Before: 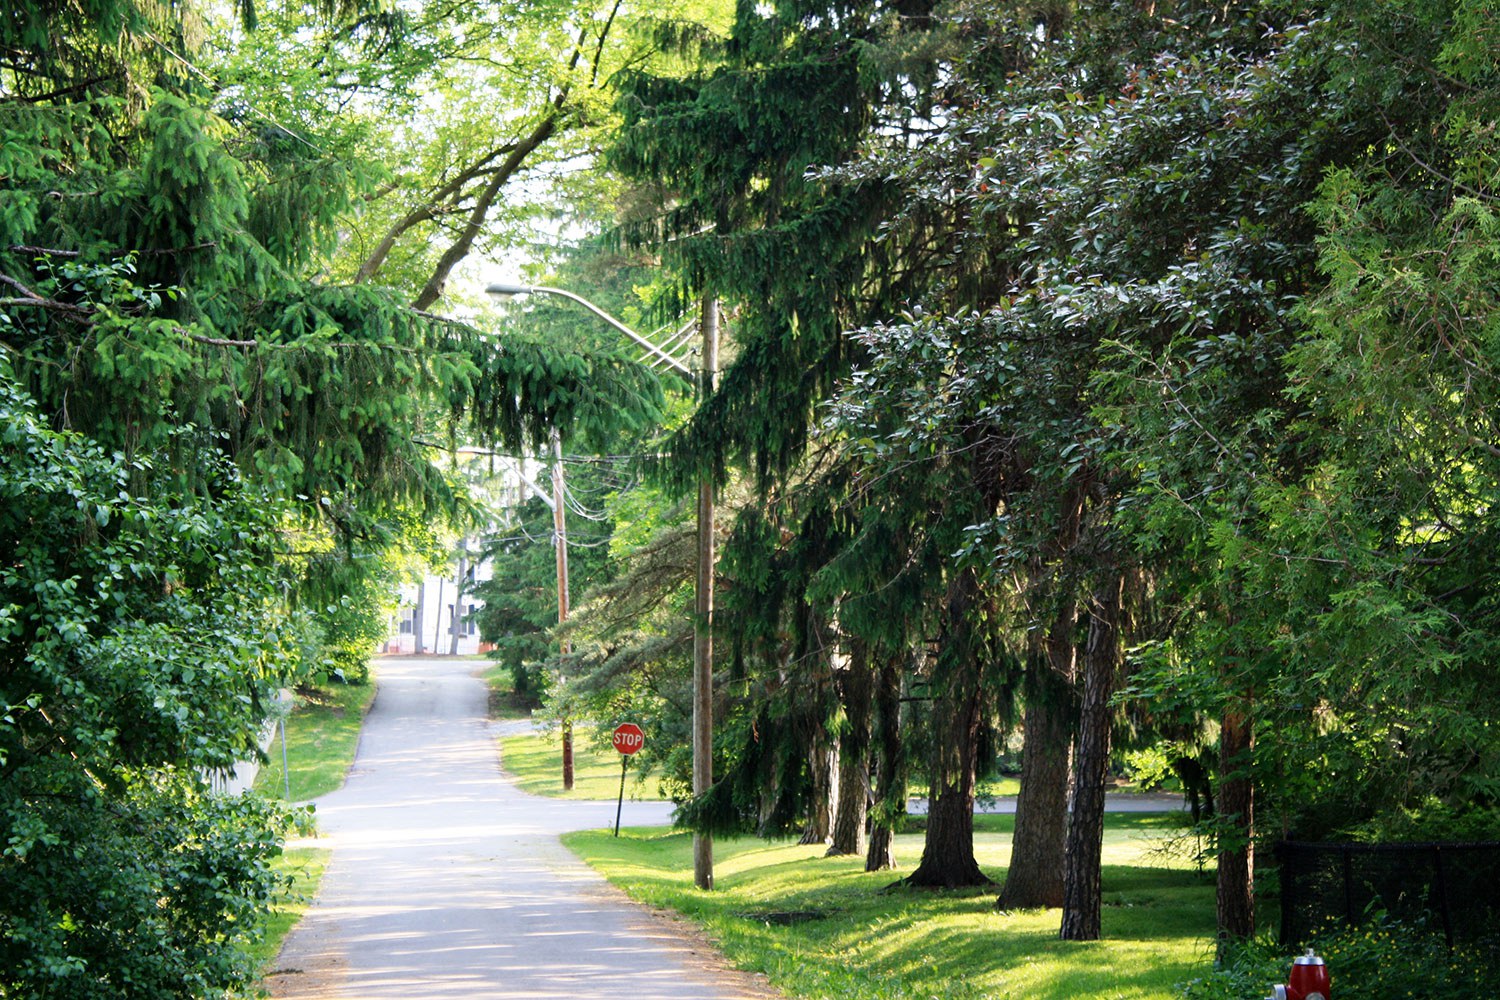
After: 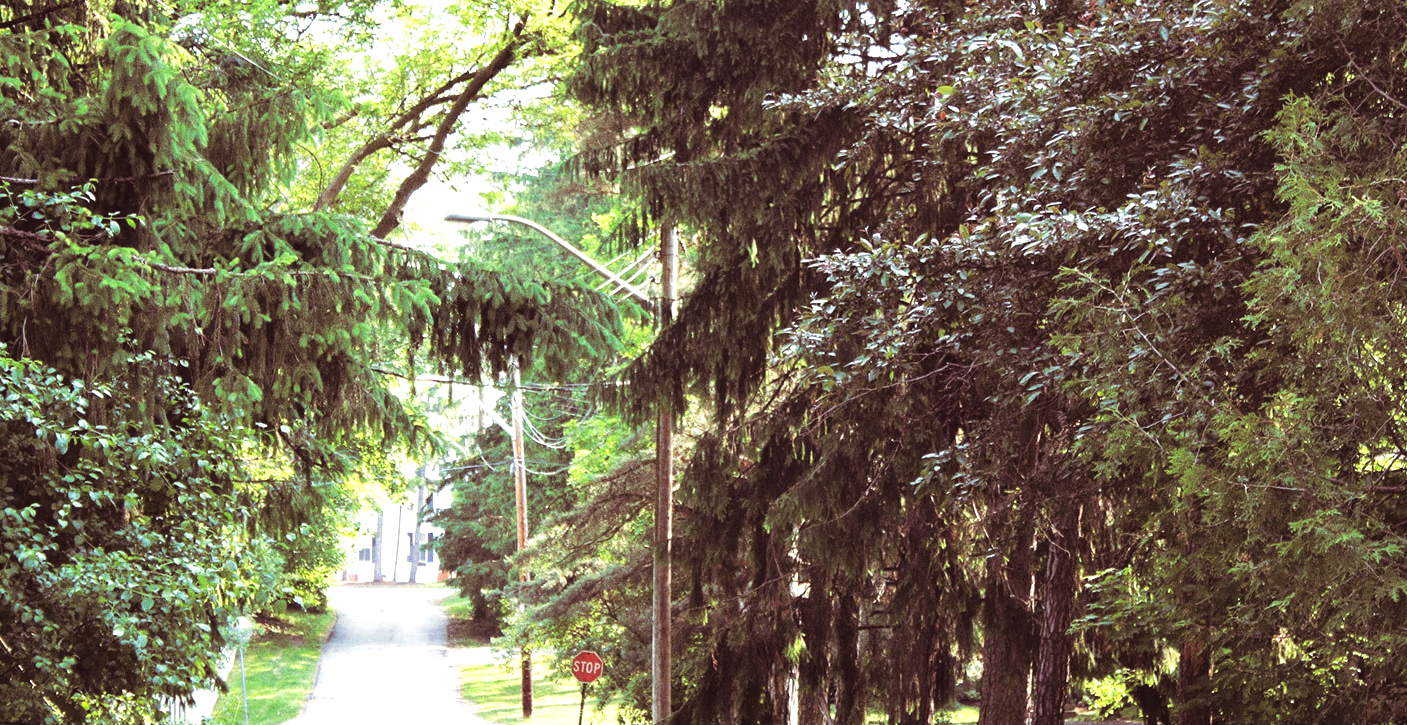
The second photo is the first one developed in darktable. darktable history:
split-toning: on, module defaults
exposure: black level correction -0.005, exposure 0.622 EV, compensate highlight preservation false
shadows and highlights: shadows 4.1, highlights -17.6, soften with gaussian
crop: left 2.737%, top 7.287%, right 3.421%, bottom 20.179%
grain: coarseness 0.09 ISO
